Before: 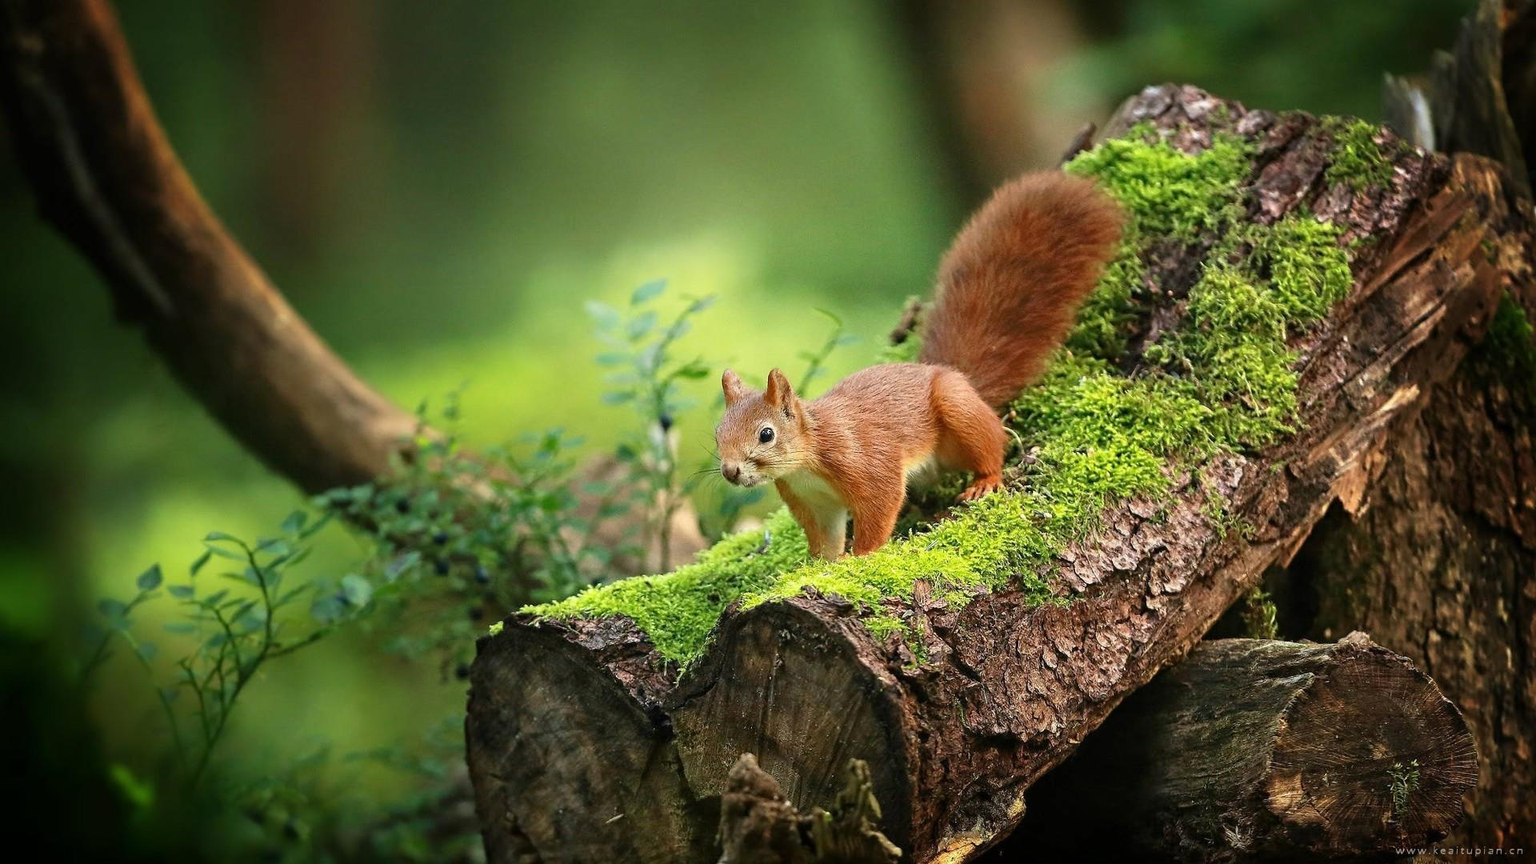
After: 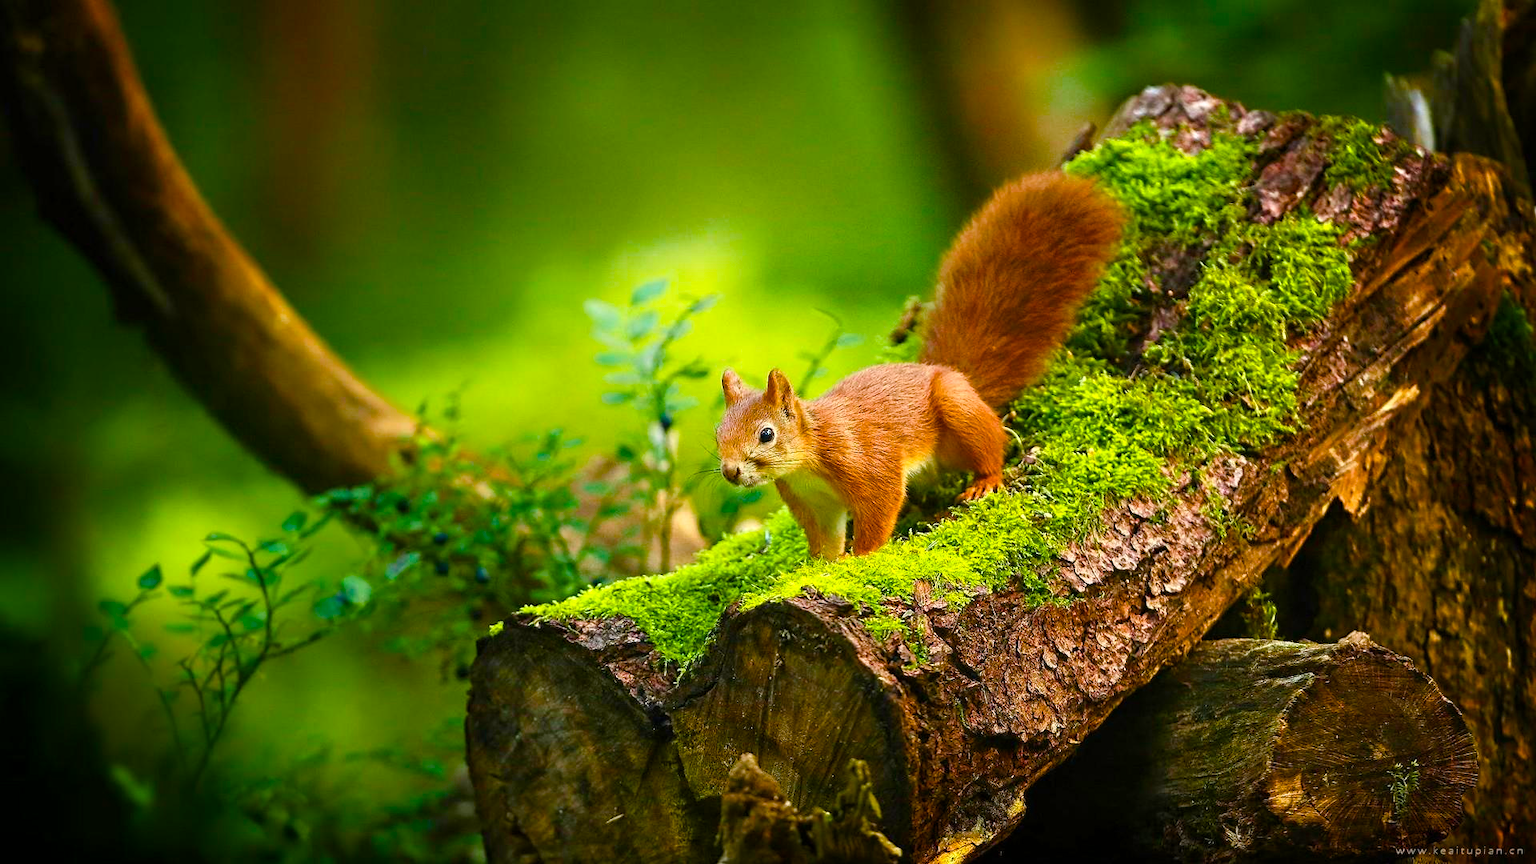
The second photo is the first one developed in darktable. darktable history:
color balance rgb: highlights gain › luminance 15.023%, perceptual saturation grading › global saturation 39.777%, perceptual saturation grading › highlights -25.883%, perceptual saturation grading › mid-tones 35.469%, perceptual saturation grading › shadows 36.112%, global vibrance 42.934%
